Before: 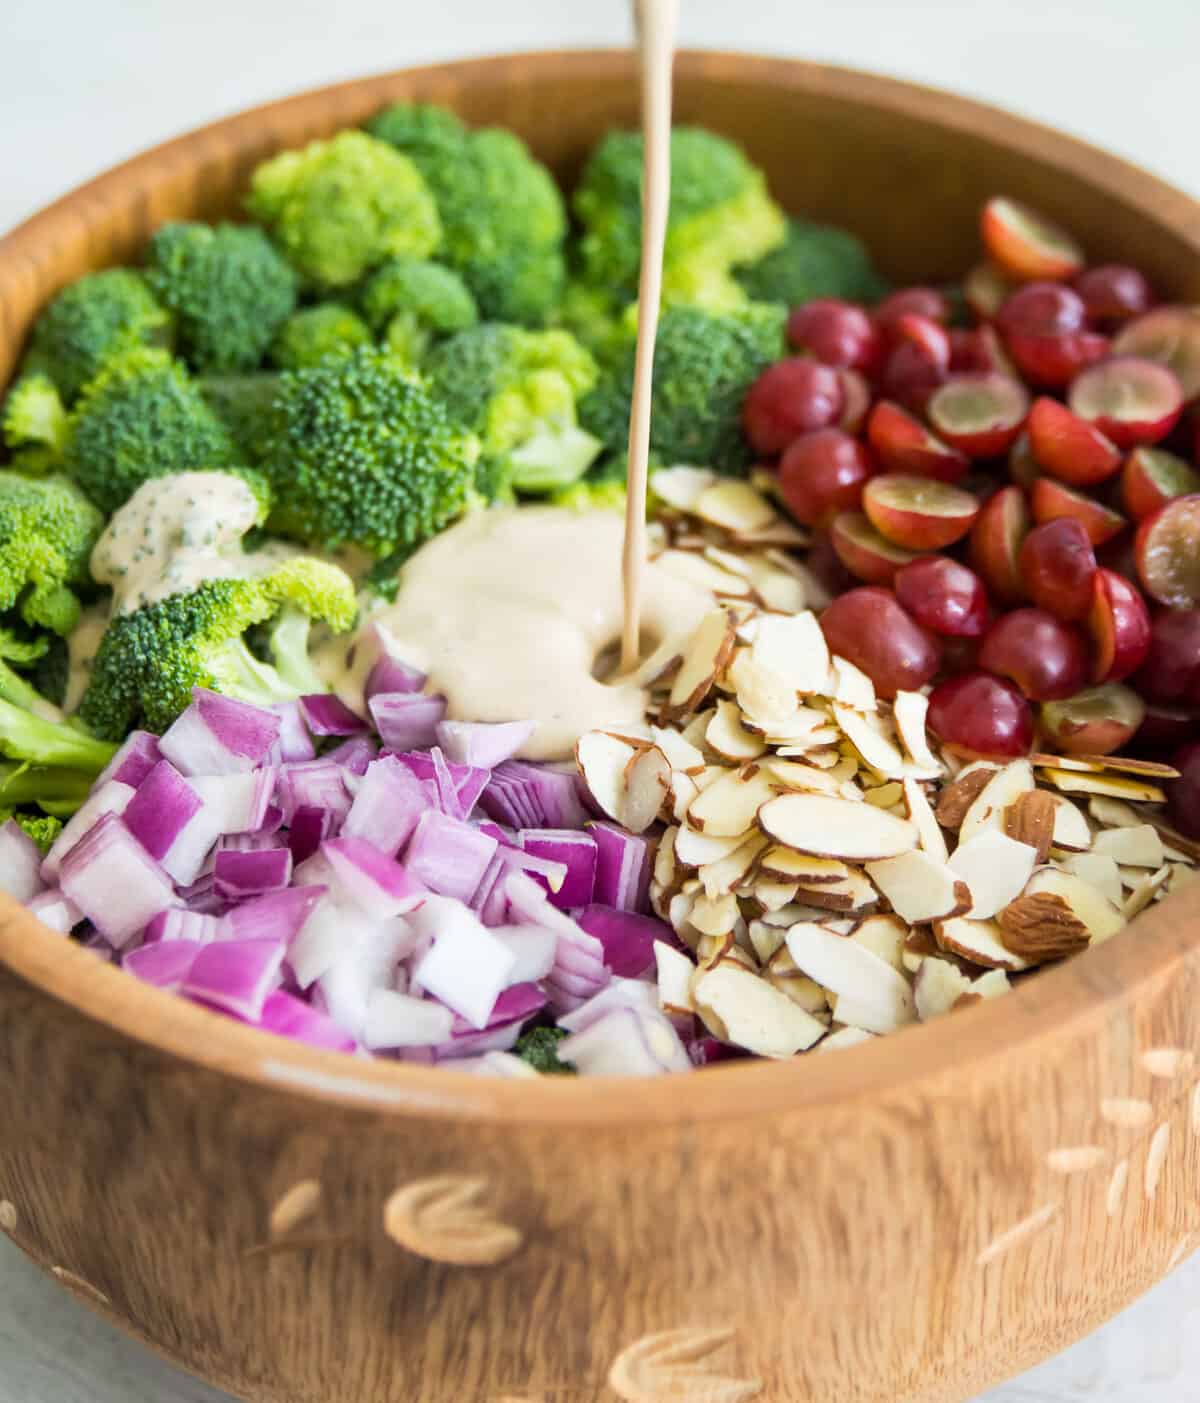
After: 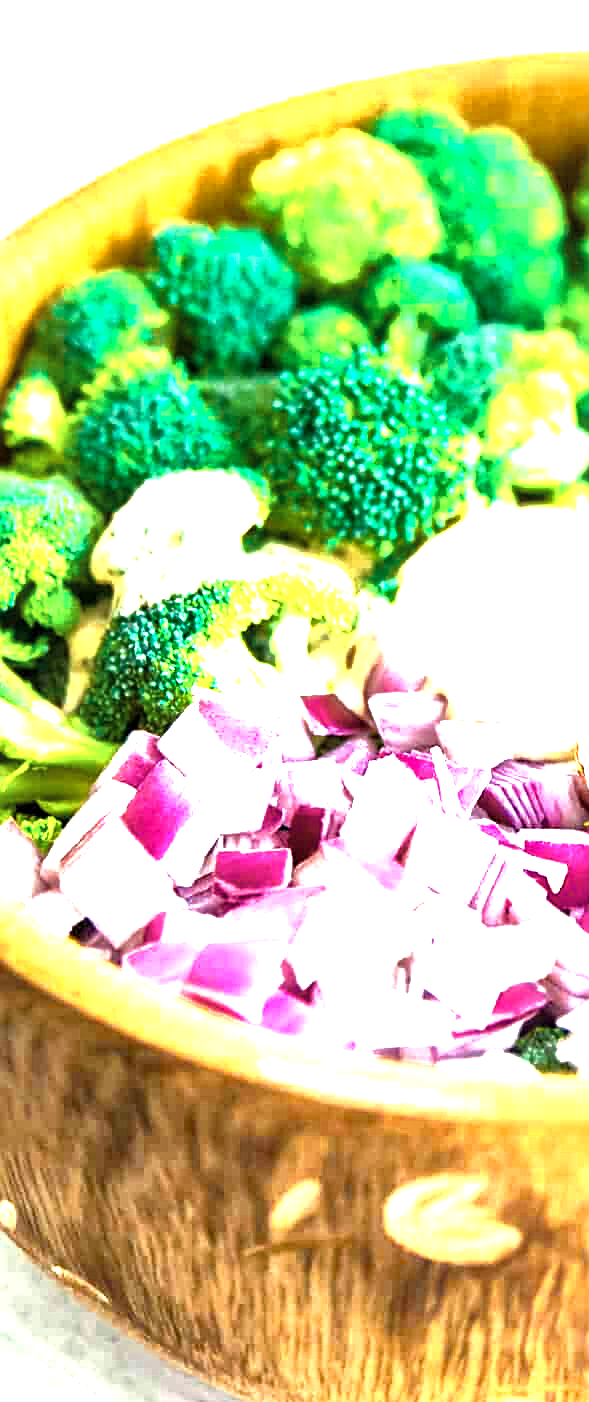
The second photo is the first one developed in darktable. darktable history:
crop and rotate: left 0%, top 0%, right 50.845%
local contrast: mode bilateral grid, contrast 20, coarseness 50, detail 179%, midtone range 0.2
contrast brightness saturation: saturation -0.05
sharpen: on, module defaults
color zones: curves: ch0 [(0, 0.5) (0.125, 0.4) (0.25, 0.5) (0.375, 0.4) (0.5, 0.4) (0.625, 0.35) (0.75, 0.35) (0.875, 0.5)]; ch1 [(0, 0.35) (0.125, 0.45) (0.25, 0.35) (0.375, 0.35) (0.5, 0.35) (0.625, 0.35) (0.75, 0.45) (0.875, 0.35)]; ch2 [(0, 0.6) (0.125, 0.5) (0.25, 0.5) (0.375, 0.6) (0.5, 0.6) (0.625, 0.5) (0.75, 0.5) (0.875, 0.5)]
color balance: on, module defaults
exposure: black level correction 0, exposure 1.7 EV, compensate exposure bias true, compensate highlight preservation false
color balance rgb: linear chroma grading › global chroma 9%, perceptual saturation grading › global saturation 36%, perceptual saturation grading › shadows 35%, perceptual brilliance grading › global brilliance 15%, perceptual brilliance grading › shadows -35%, global vibrance 15%
